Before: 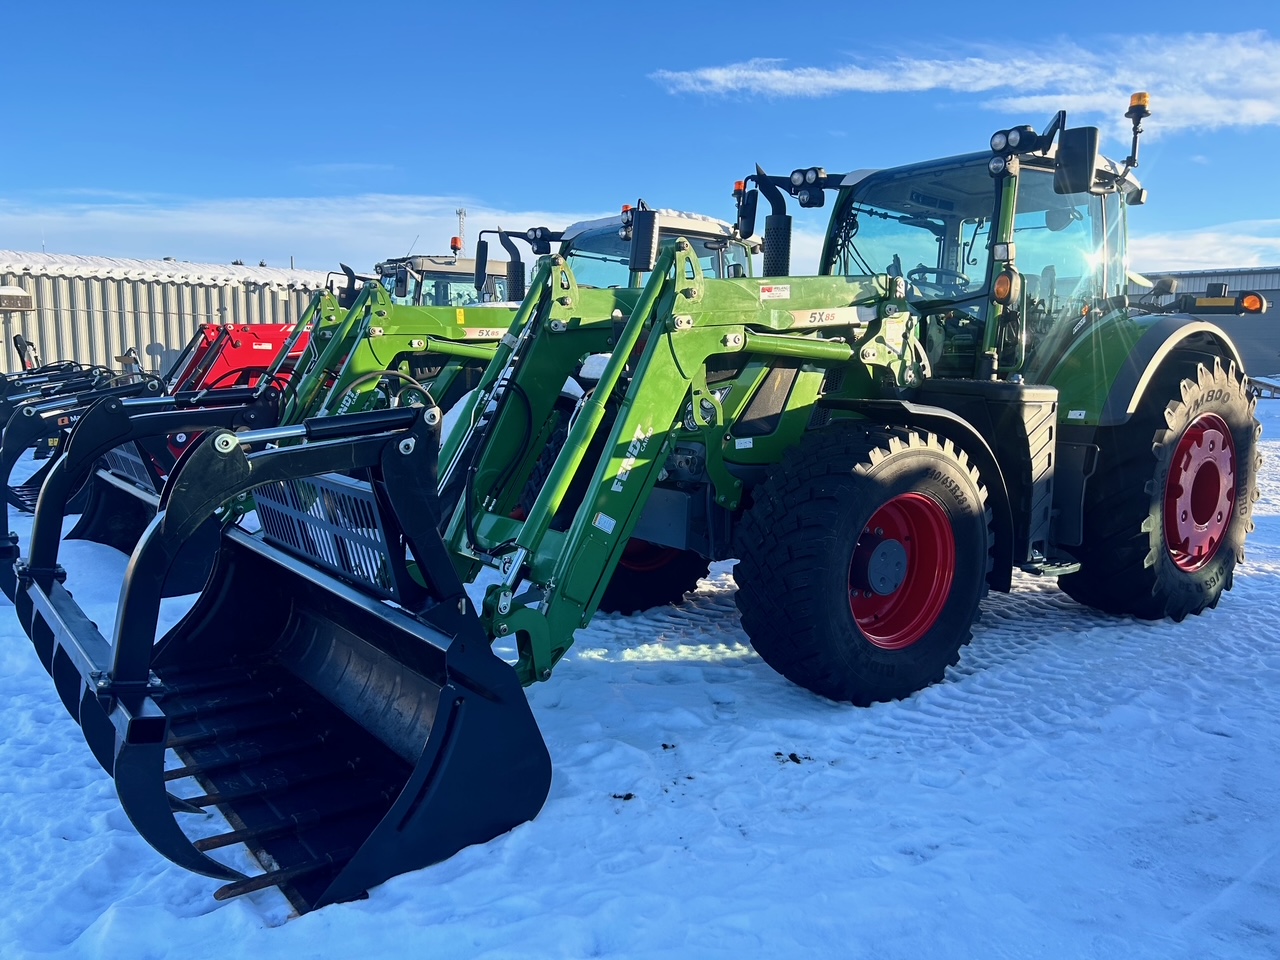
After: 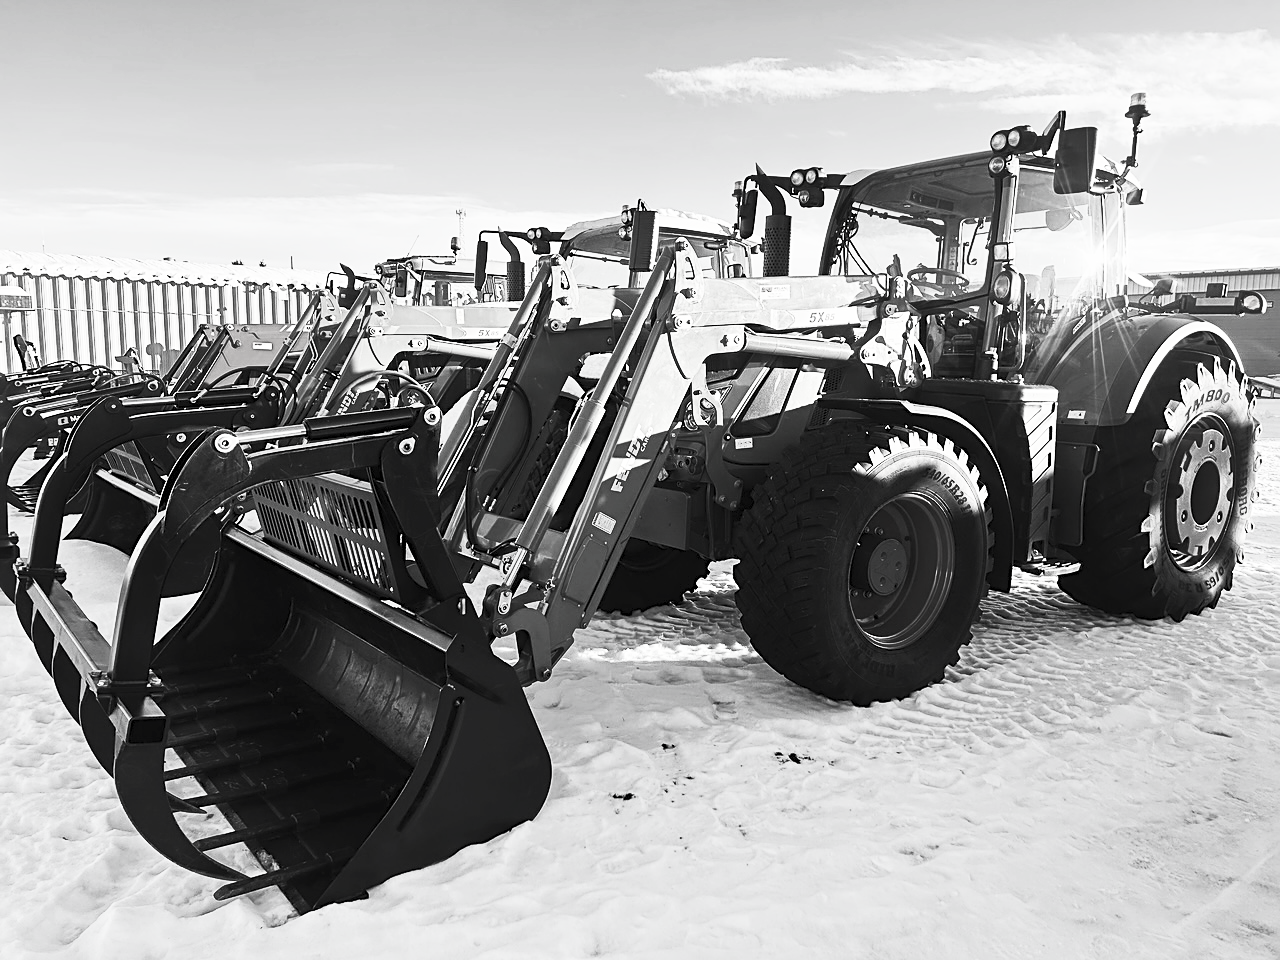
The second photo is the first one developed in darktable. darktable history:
sharpen: on, module defaults
color correction: highlights b* 0.035, saturation 1.83
contrast brightness saturation: contrast 0.517, brightness 0.485, saturation -0.995
